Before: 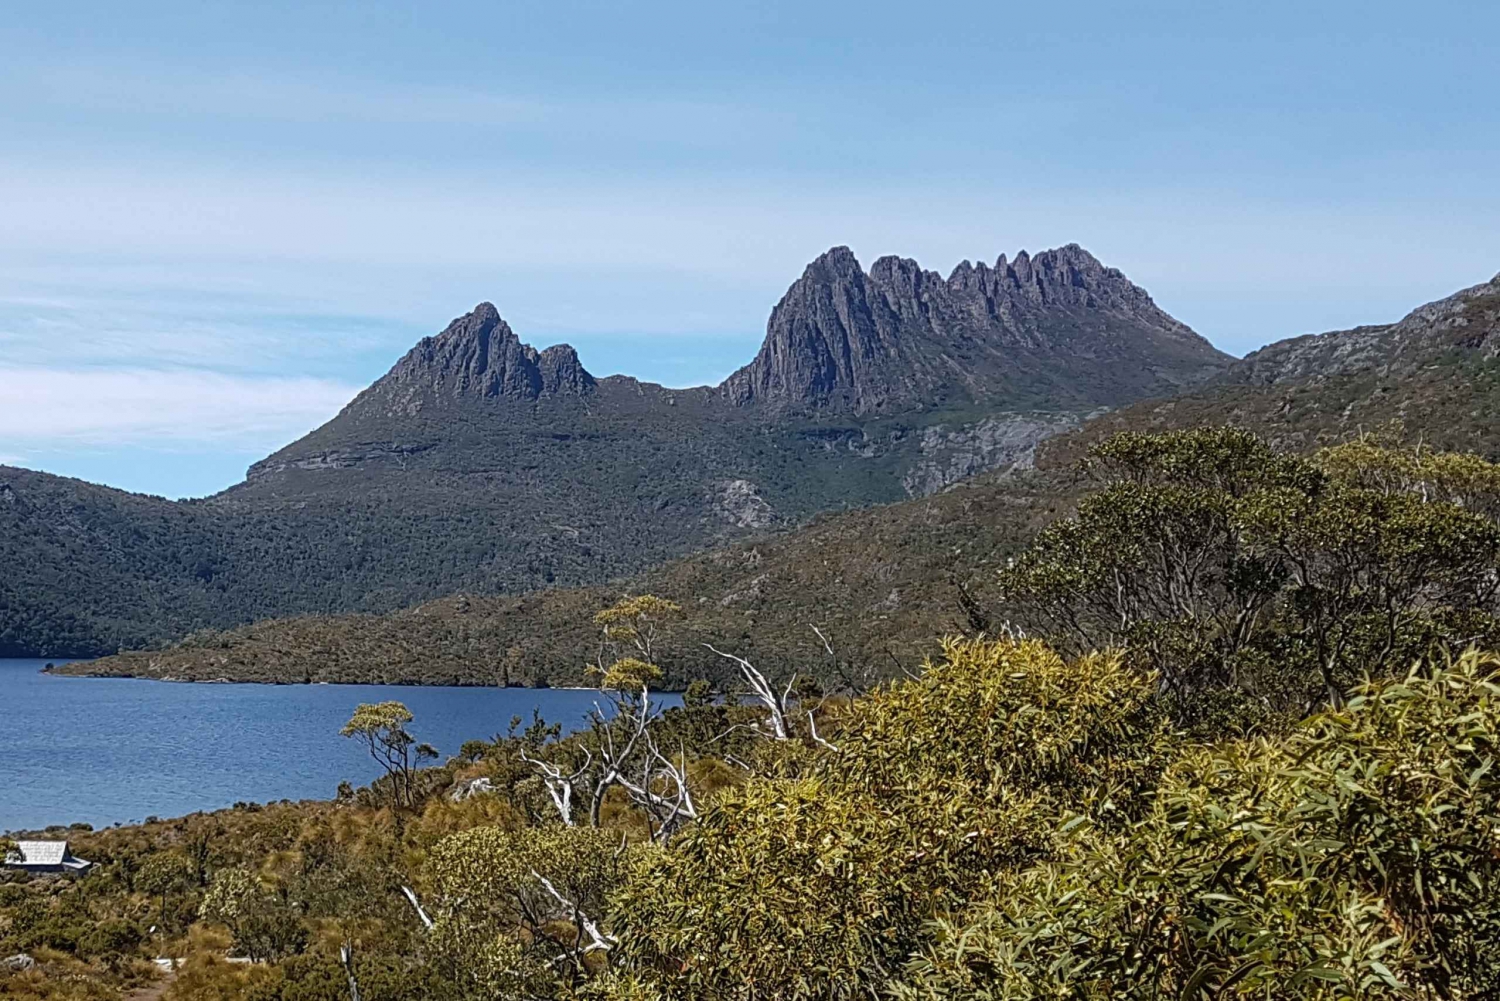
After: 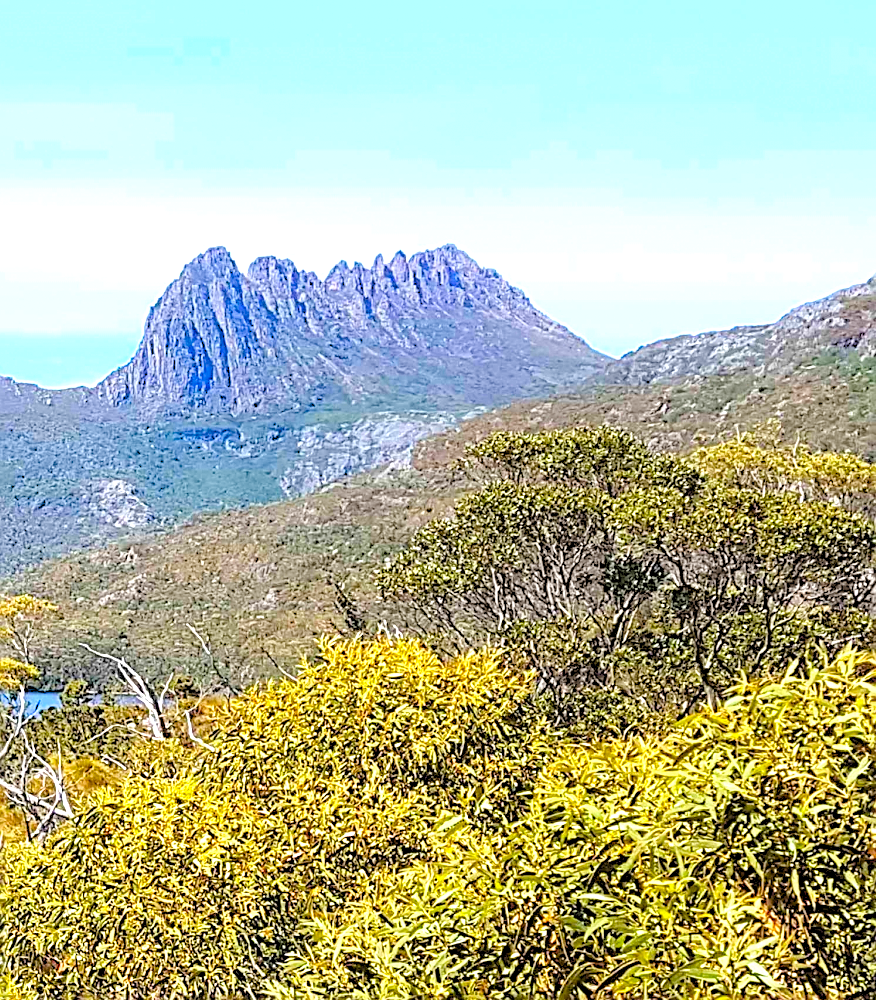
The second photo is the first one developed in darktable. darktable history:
crop: left 41.556%
levels: black 0.019%, levels [0.072, 0.414, 0.976]
exposure: black level correction 0, exposure 1.452 EV, compensate highlight preservation false
color balance rgb: linear chroma grading › global chroma 9.95%, perceptual saturation grading › global saturation 11.149%, global vibrance 20%
sharpen: on, module defaults
